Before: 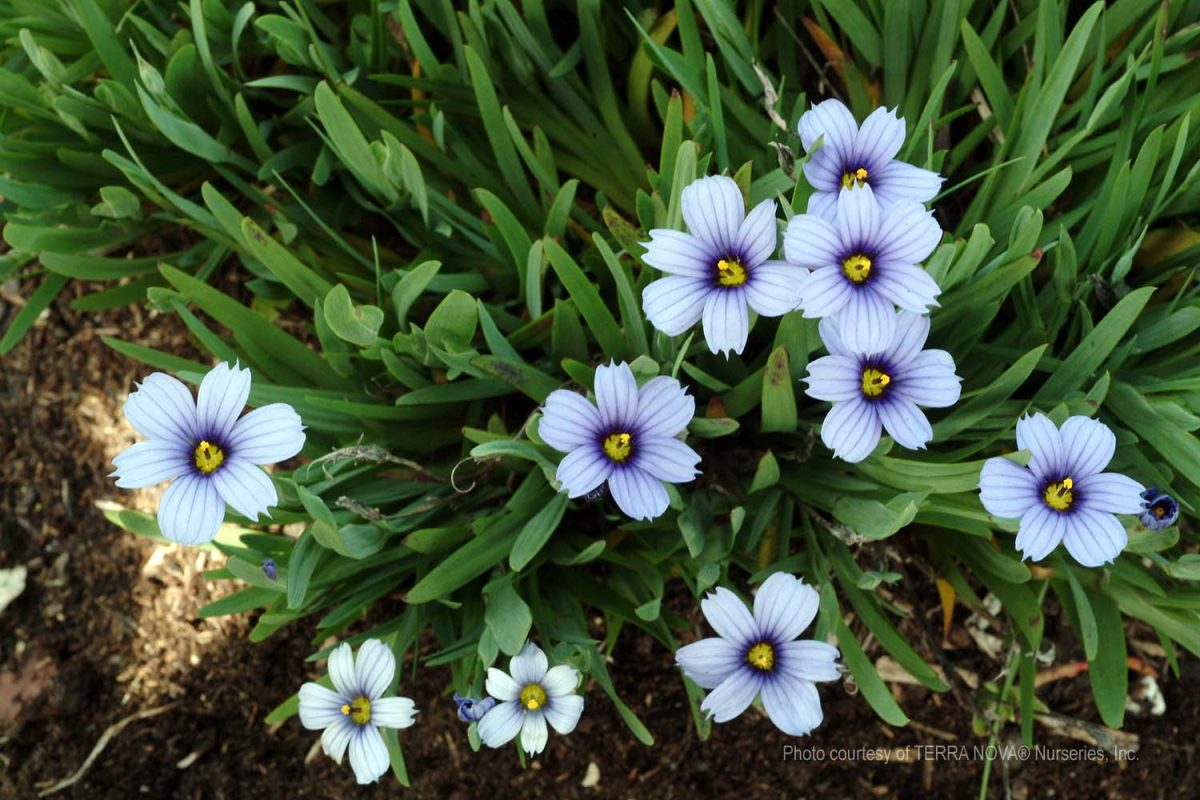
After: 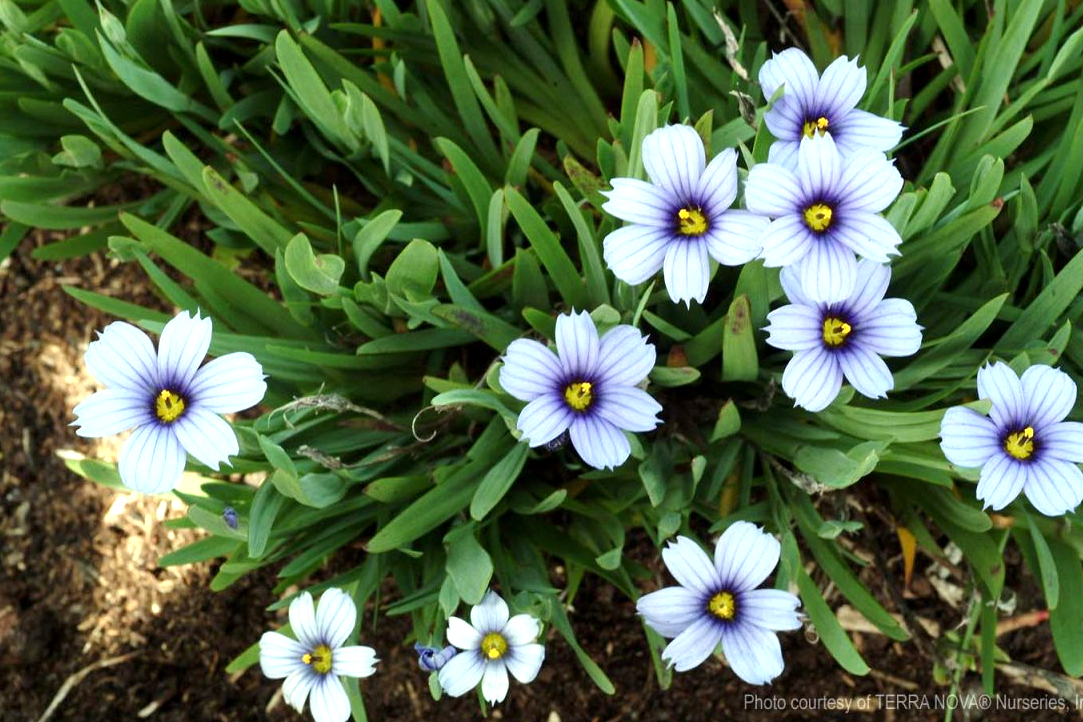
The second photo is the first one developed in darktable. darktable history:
crop: left 3.305%, top 6.436%, right 6.389%, bottom 3.258%
exposure: black level correction 0.001, exposure 0.5 EV, compensate exposure bias true, compensate highlight preservation false
